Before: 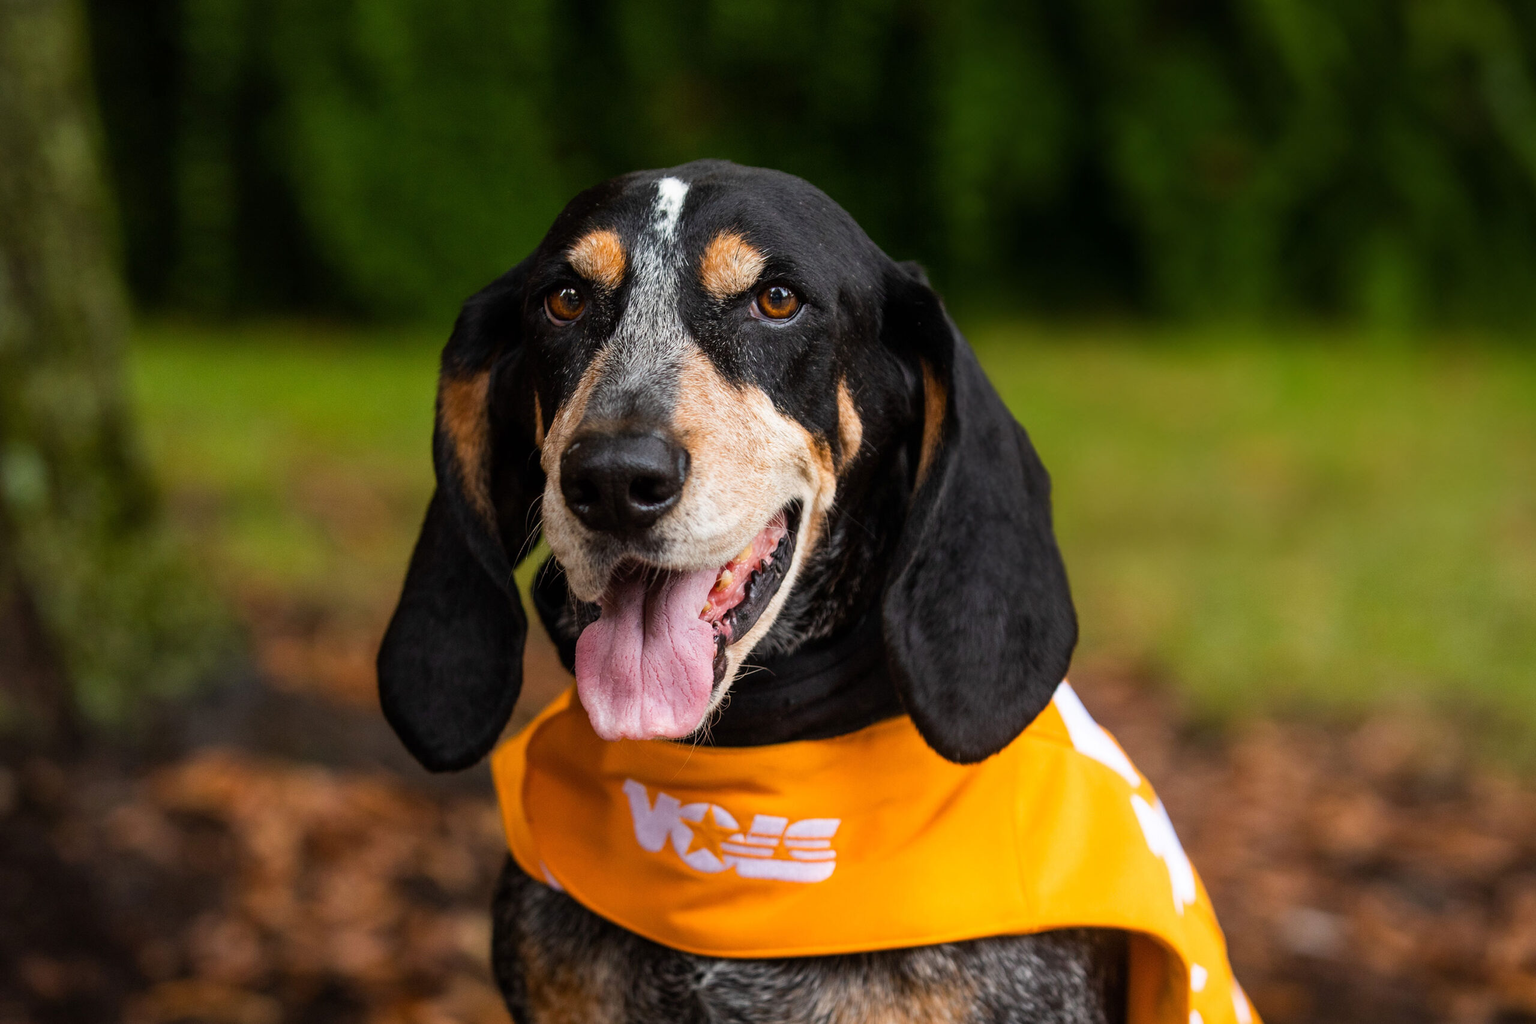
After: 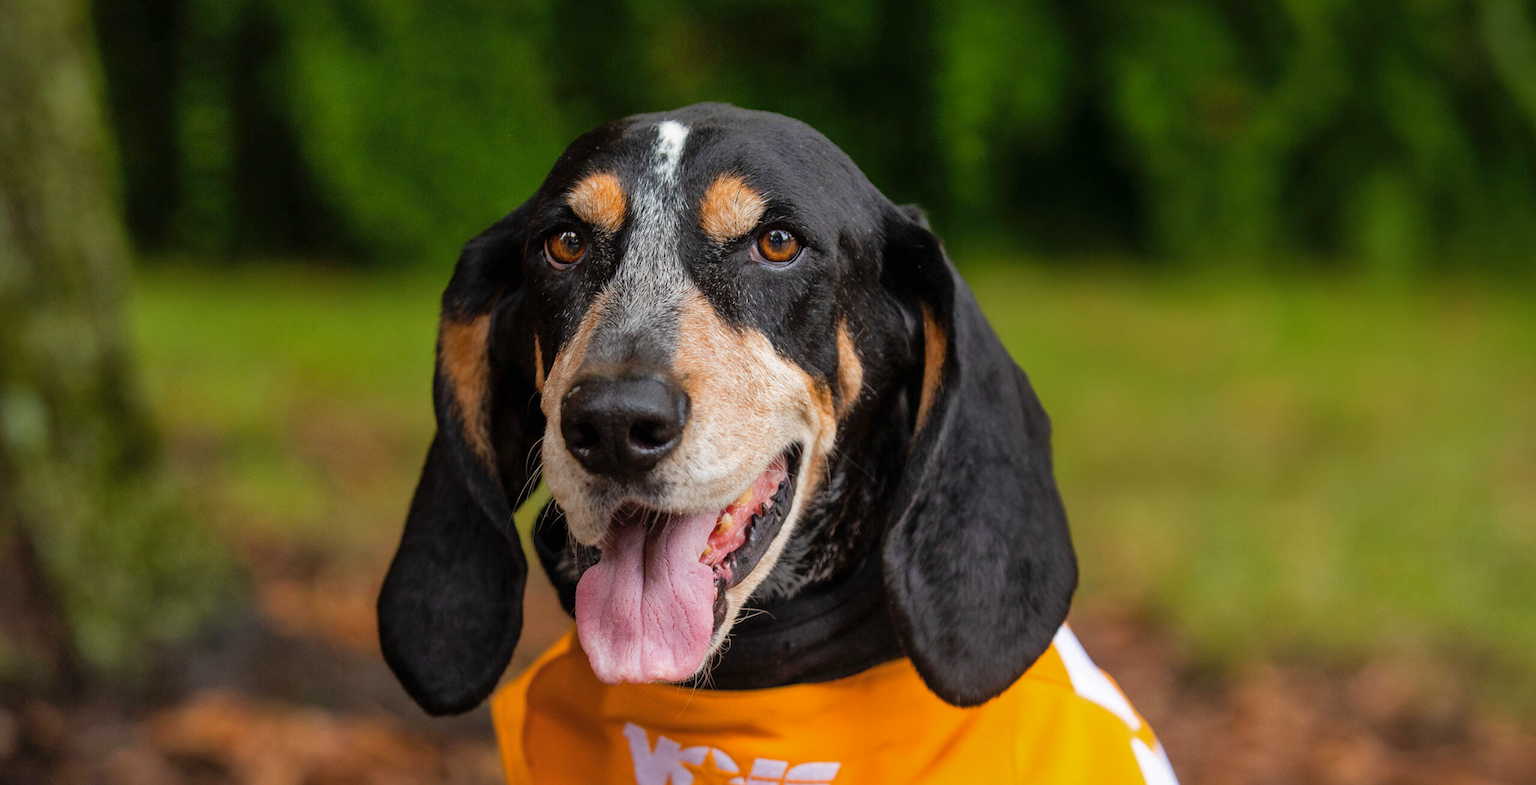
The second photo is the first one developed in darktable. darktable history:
shadows and highlights: on, module defaults
crop: top 5.601%, bottom 17.694%
